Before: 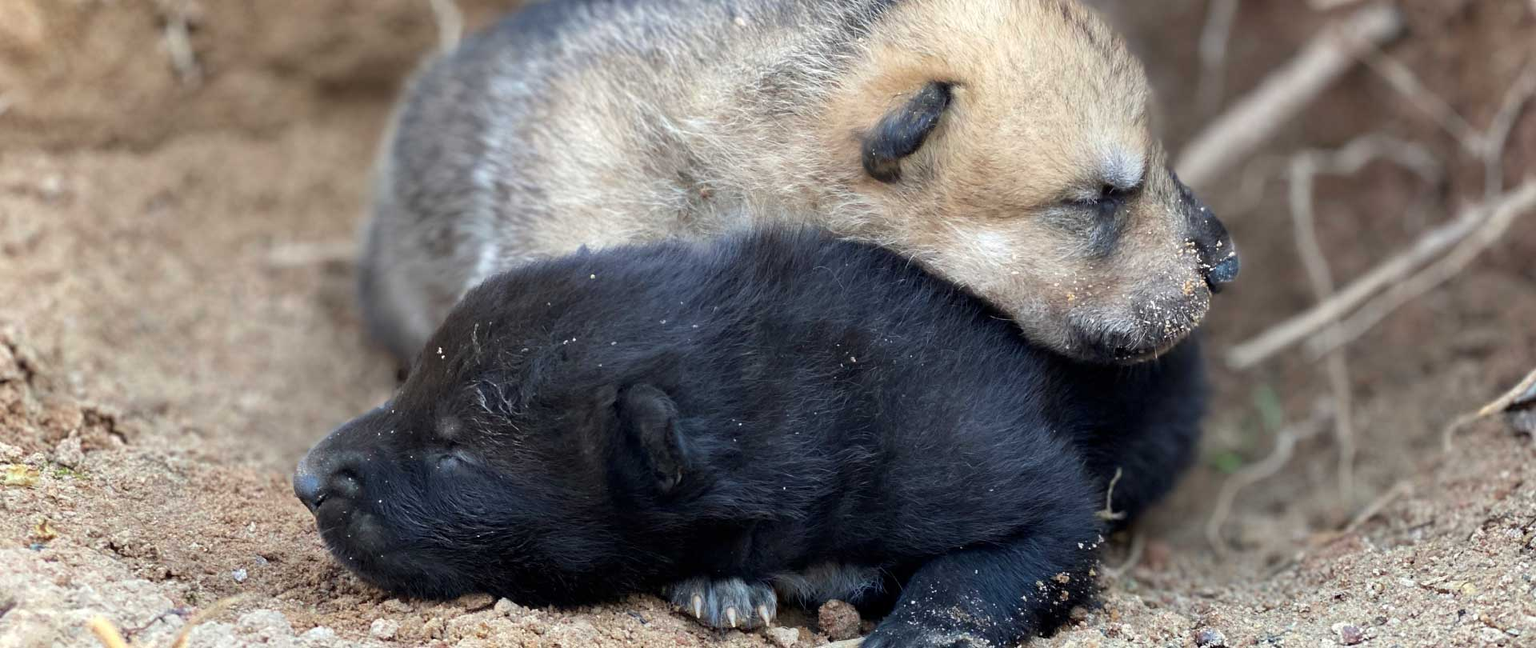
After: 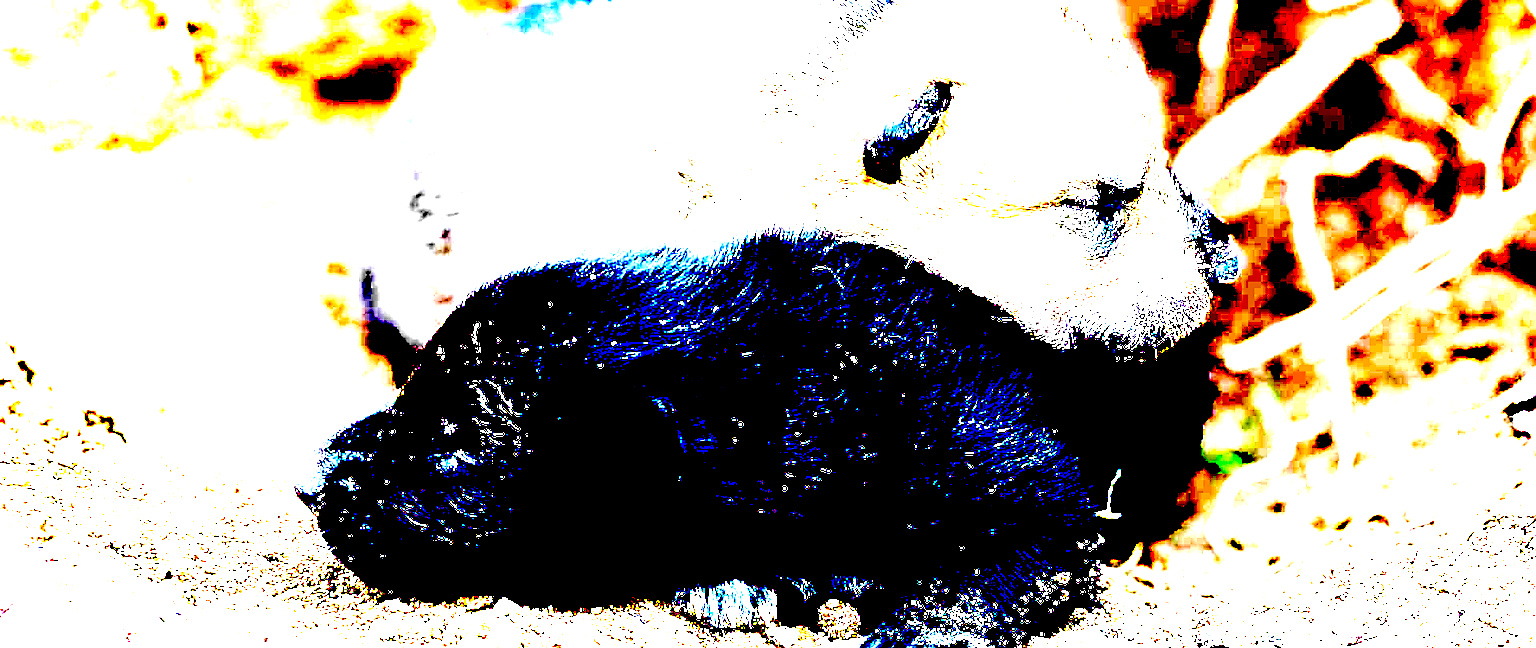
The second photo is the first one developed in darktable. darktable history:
exposure: black level correction 0.098, exposure 2.912 EV, compensate highlight preservation false
sharpen: on, module defaults
